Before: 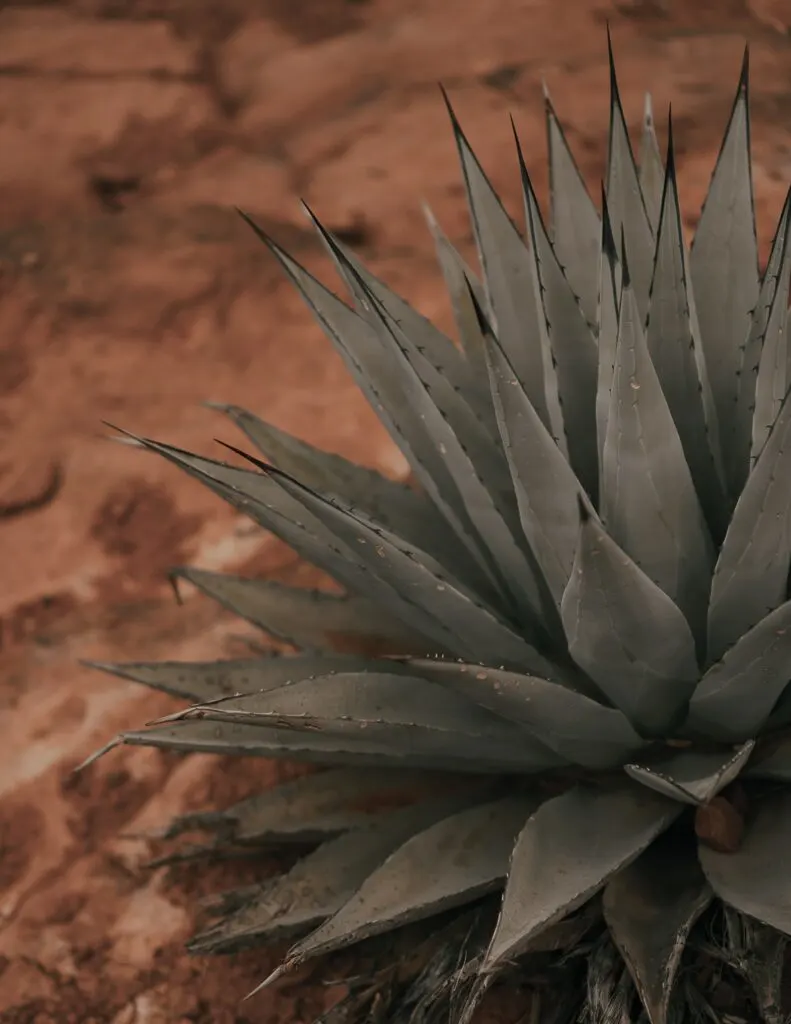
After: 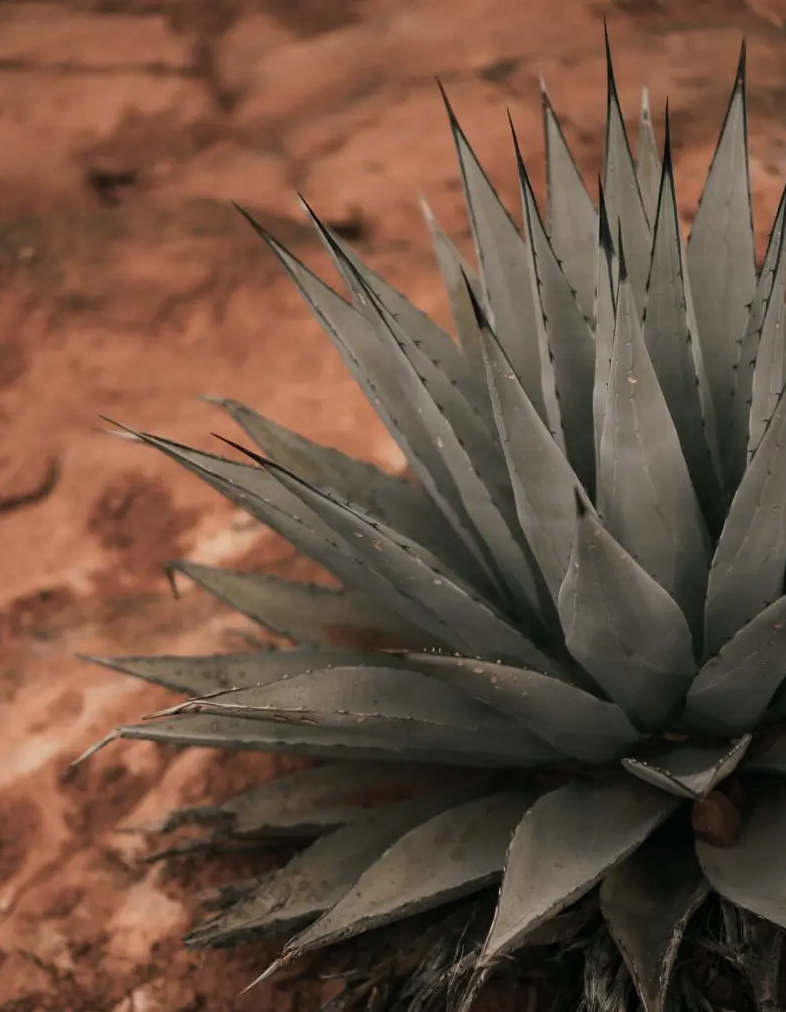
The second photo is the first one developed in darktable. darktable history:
crop: left 0.477%, top 0.63%, right 0.143%, bottom 0.535%
tone equalizer: -8 EV -0.729 EV, -7 EV -0.715 EV, -6 EV -0.588 EV, -5 EV -0.409 EV, -3 EV 0.4 EV, -2 EV 0.6 EV, -1 EV 0.688 EV, +0 EV 0.774 EV
